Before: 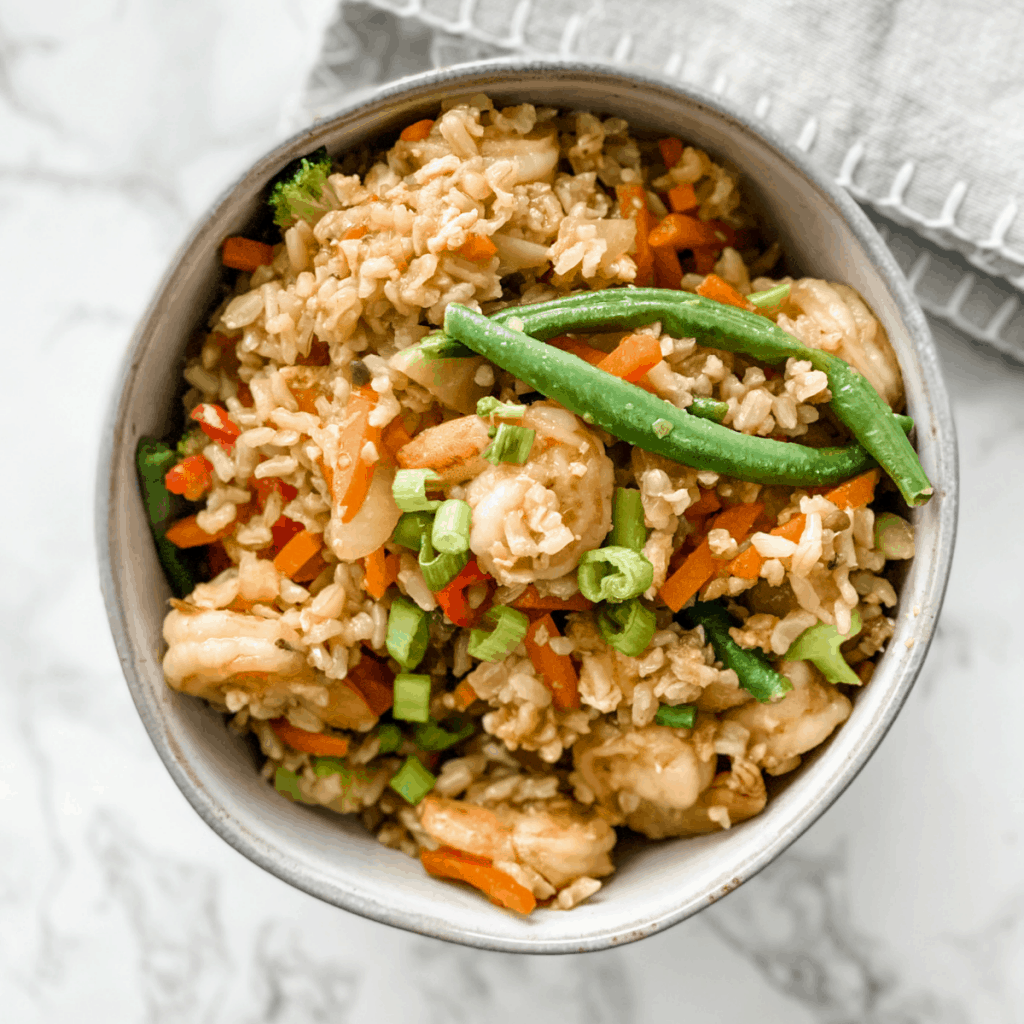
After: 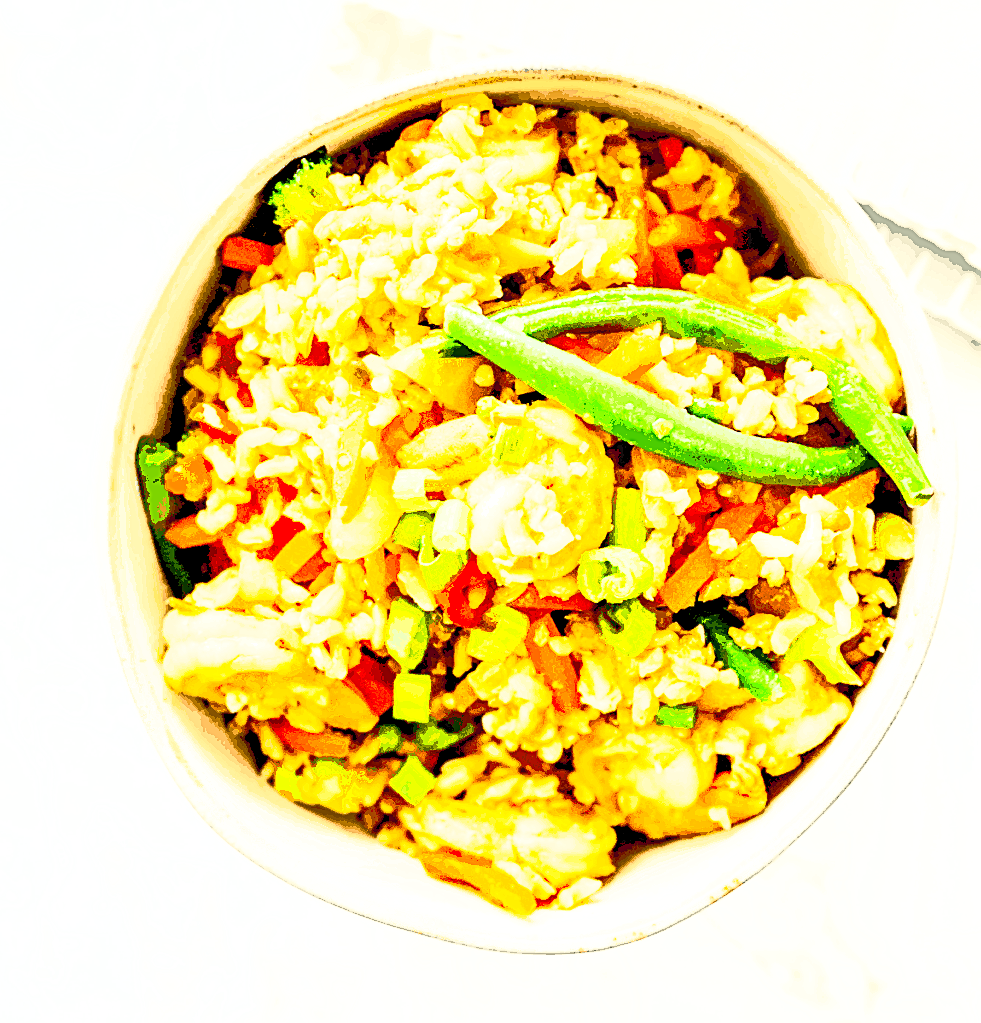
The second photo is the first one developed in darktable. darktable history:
crop: right 4.126%, bottom 0.031%
exposure: black level correction 0.008, exposure 0.979 EV, compensate highlight preservation false
base curve: curves: ch0 [(0, 0) (0.088, 0.125) (0.176, 0.251) (0.354, 0.501) (0.613, 0.749) (1, 0.877)], preserve colors none
sharpen: on, module defaults
contrast brightness saturation: contrast 1, brightness 1, saturation 1
